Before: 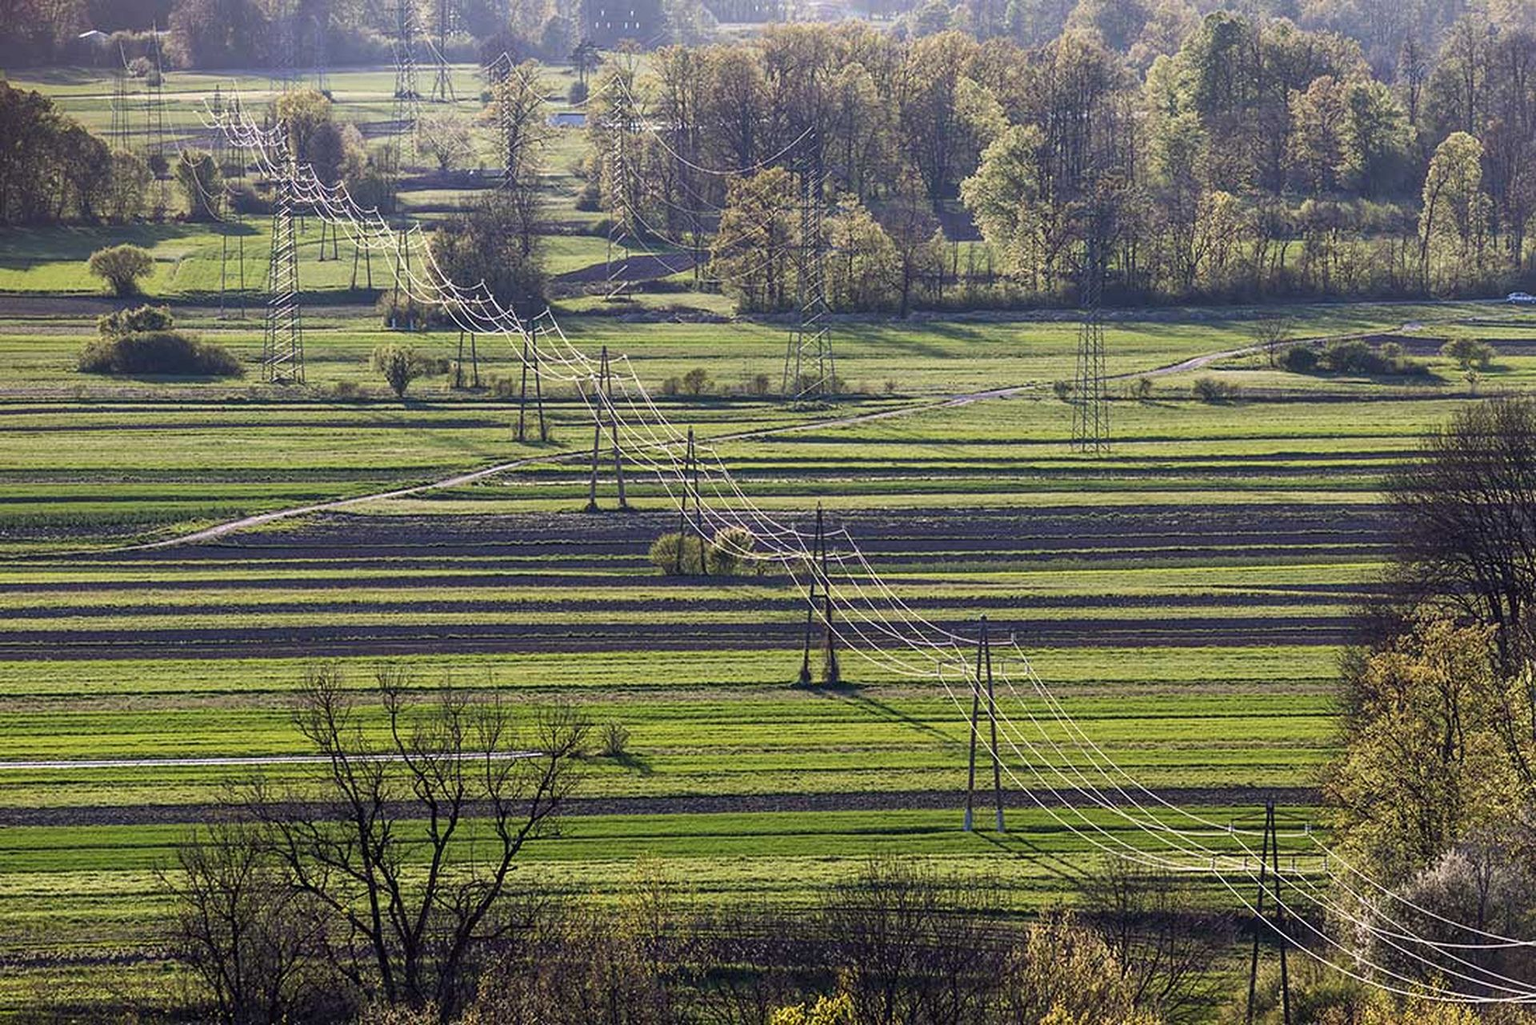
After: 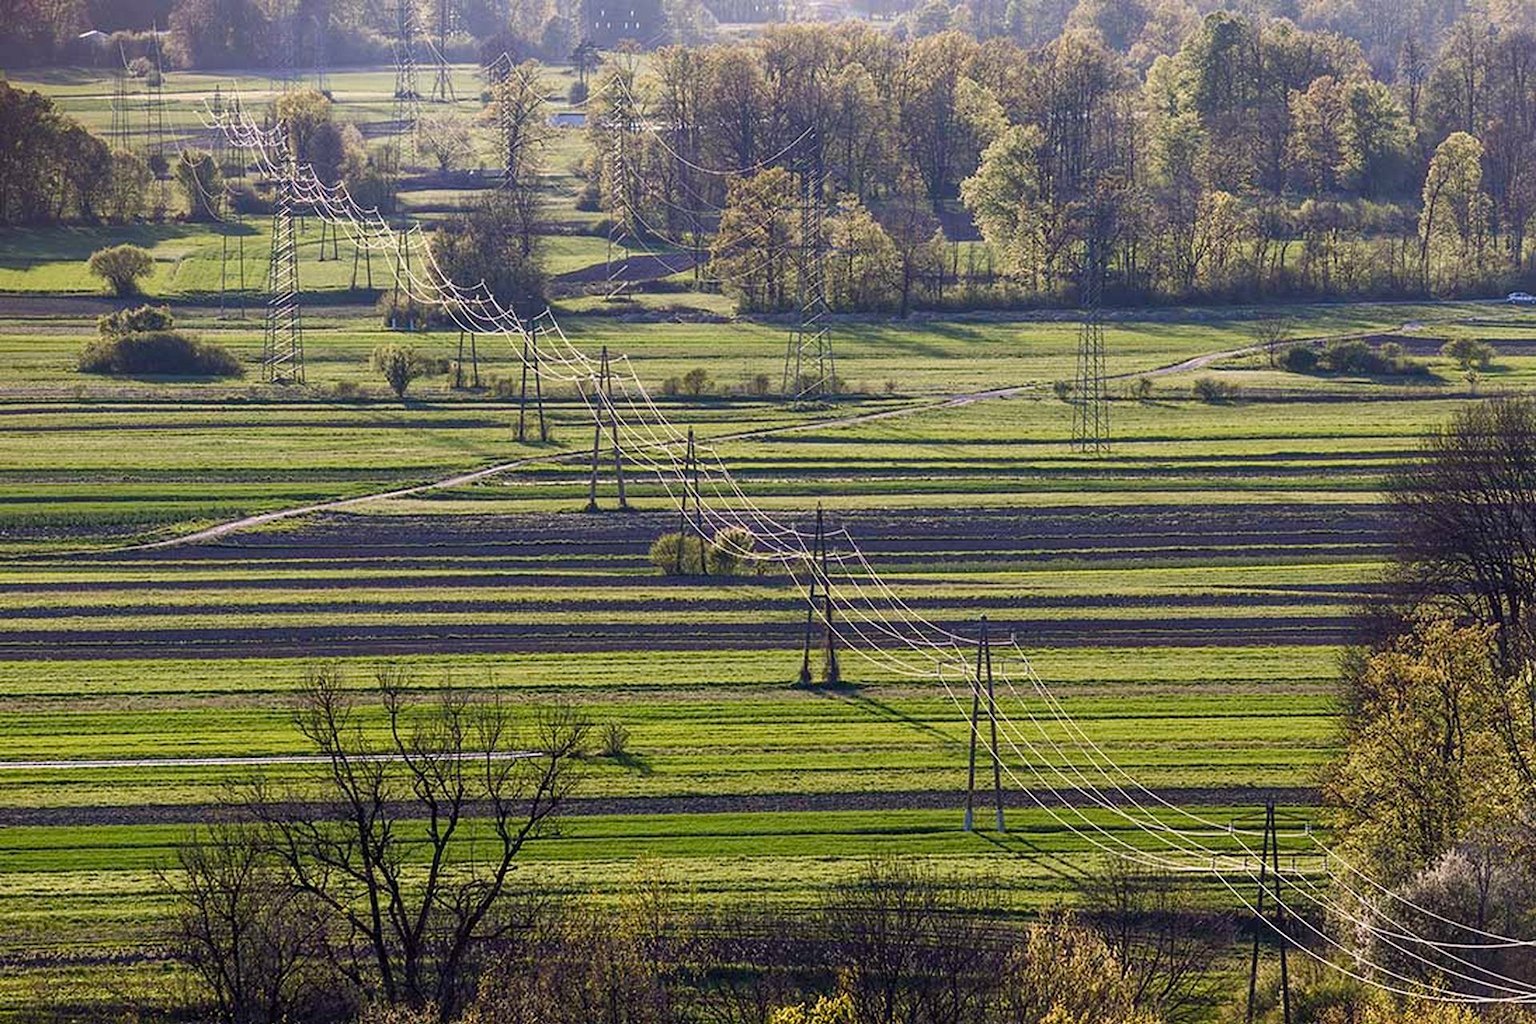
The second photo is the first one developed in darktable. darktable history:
color balance rgb: highlights gain › chroma 1.006%, highlights gain › hue 53.1°, perceptual saturation grading › global saturation 15.426%, perceptual saturation grading › highlights -18.901%, perceptual saturation grading › shadows 20.554%
